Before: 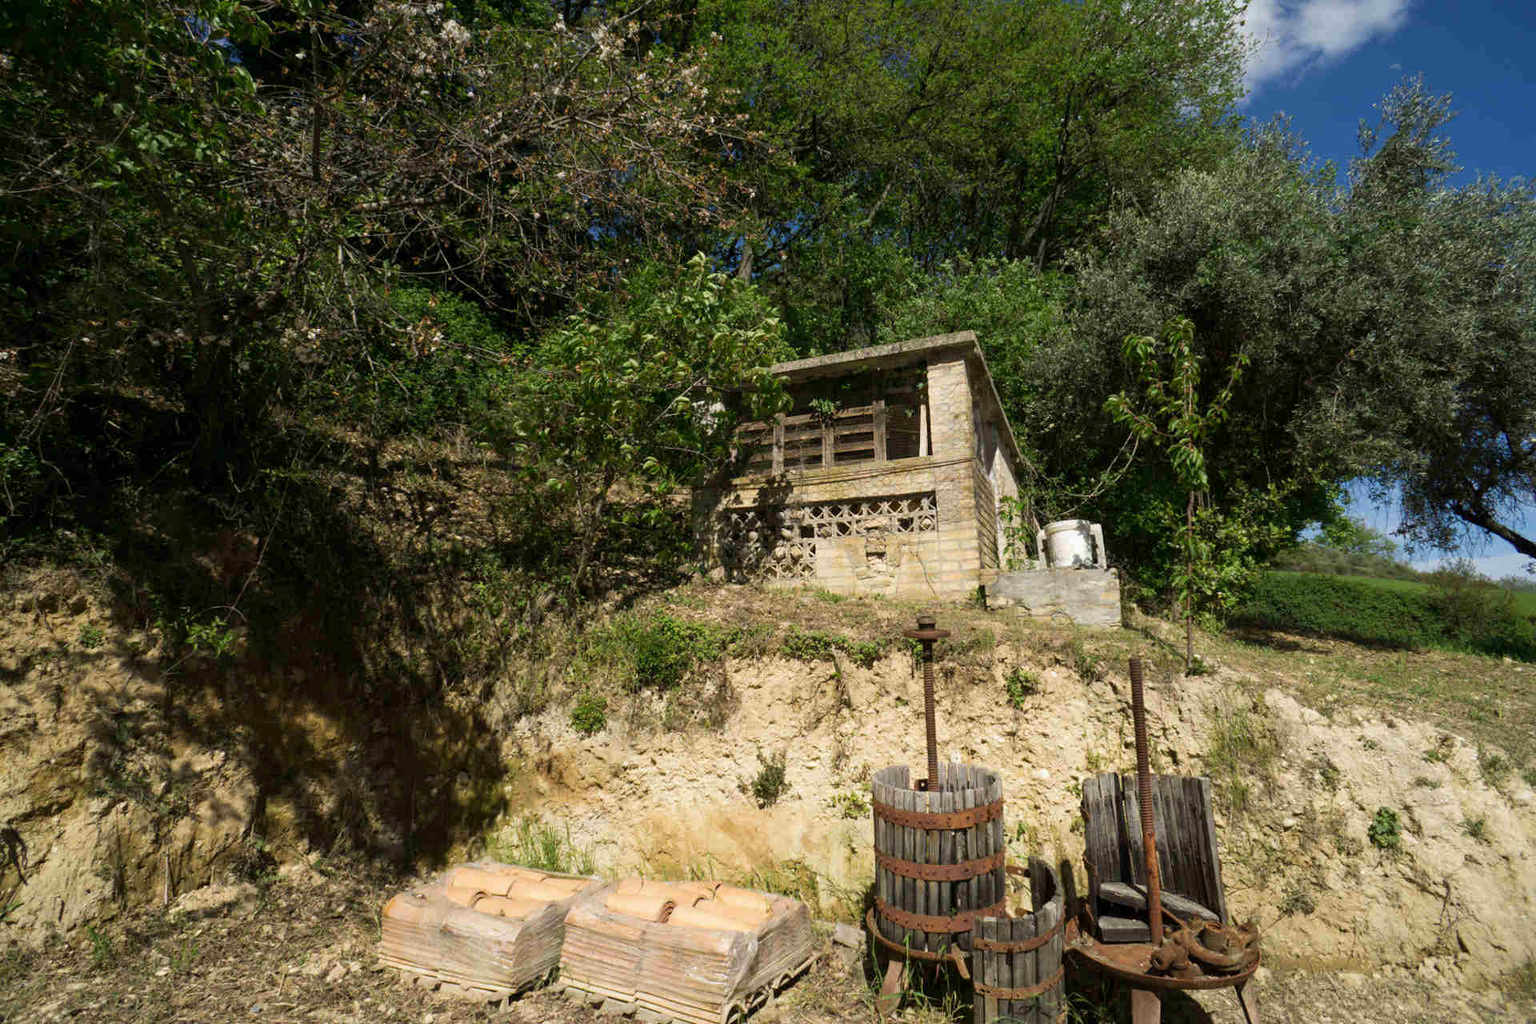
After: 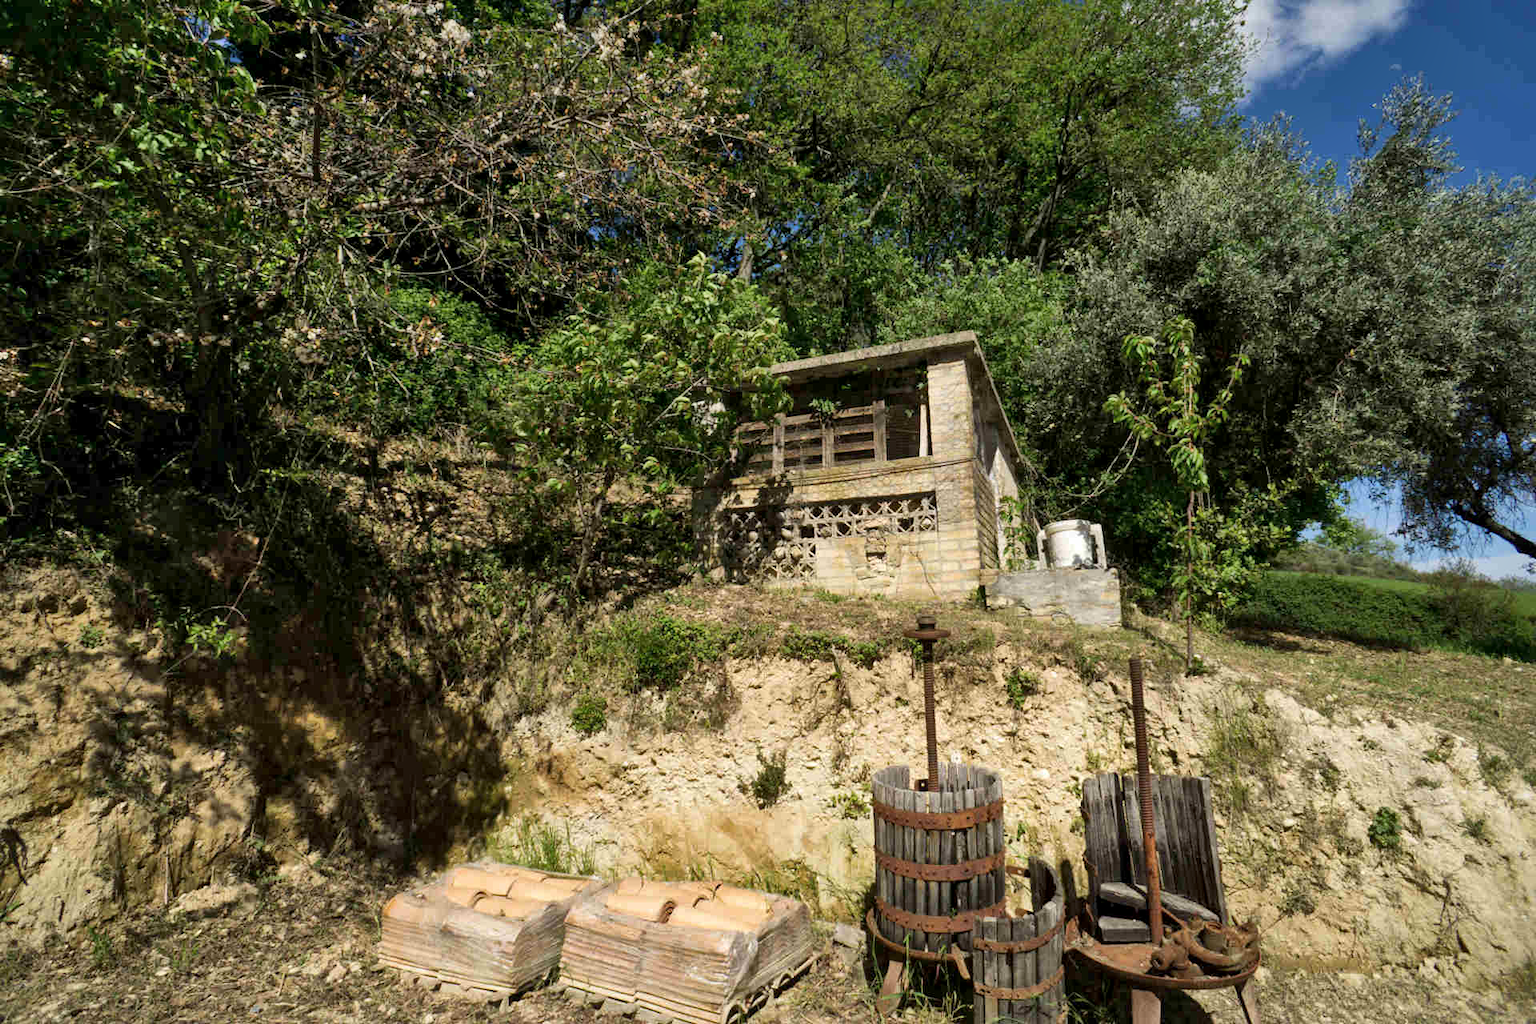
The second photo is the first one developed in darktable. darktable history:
shadows and highlights: low approximation 0.01, soften with gaussian
local contrast: mode bilateral grid, contrast 20, coarseness 50, detail 130%, midtone range 0.2
